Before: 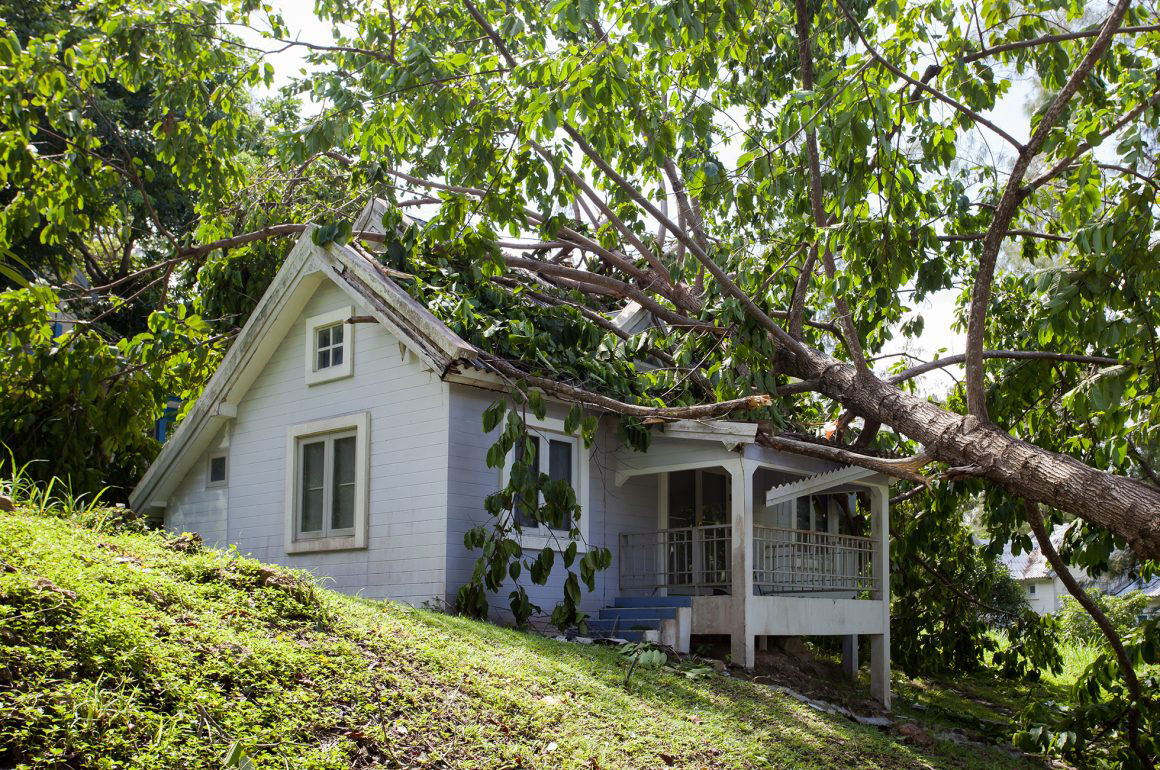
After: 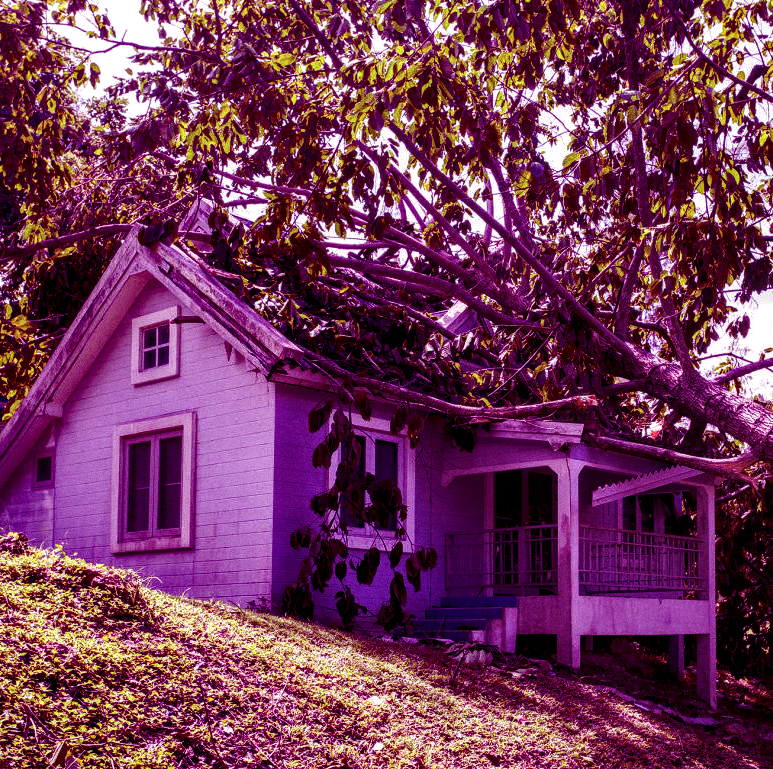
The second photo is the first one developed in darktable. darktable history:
color balance: mode lift, gamma, gain (sRGB), lift [1, 1, 0.101, 1]
local contrast: detail 160%
grain: coarseness 0.09 ISO
crop and rotate: left 15.055%, right 18.278%
